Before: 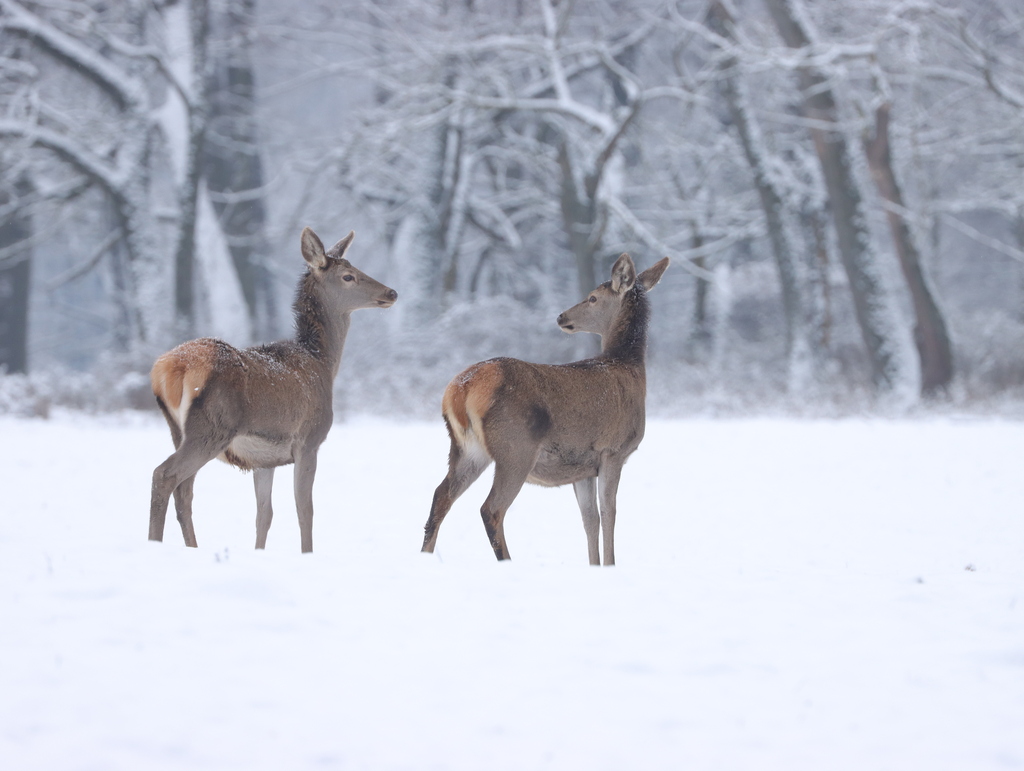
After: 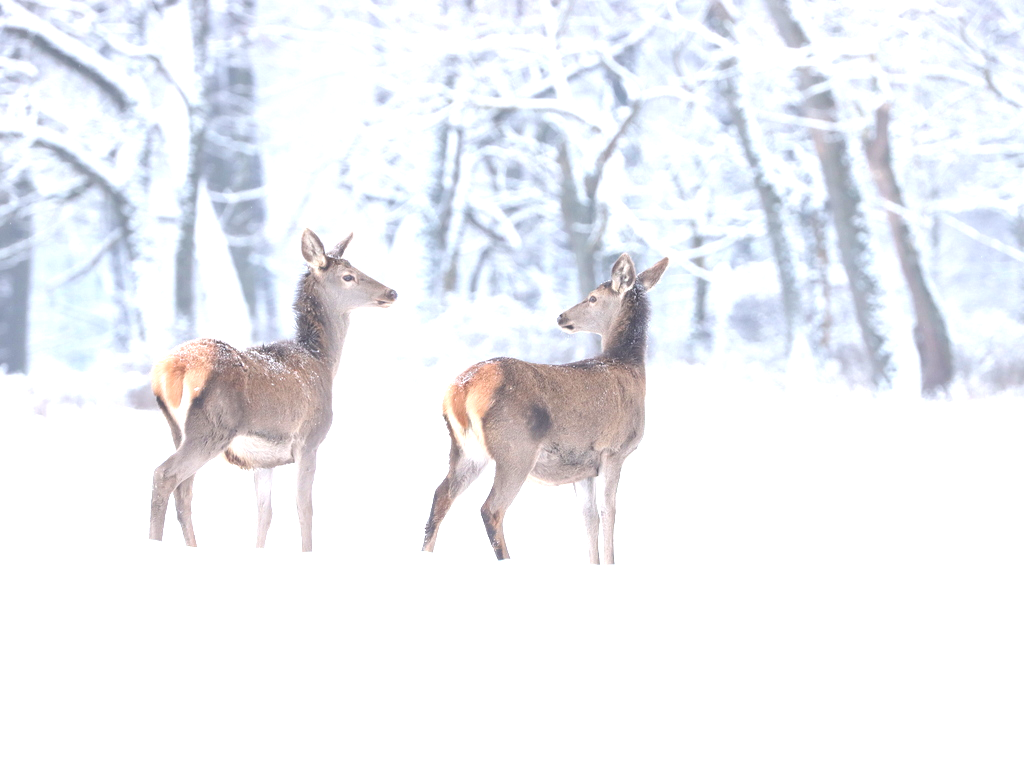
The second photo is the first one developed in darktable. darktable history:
exposure: black level correction 0, exposure 1.526 EV, compensate highlight preservation false
